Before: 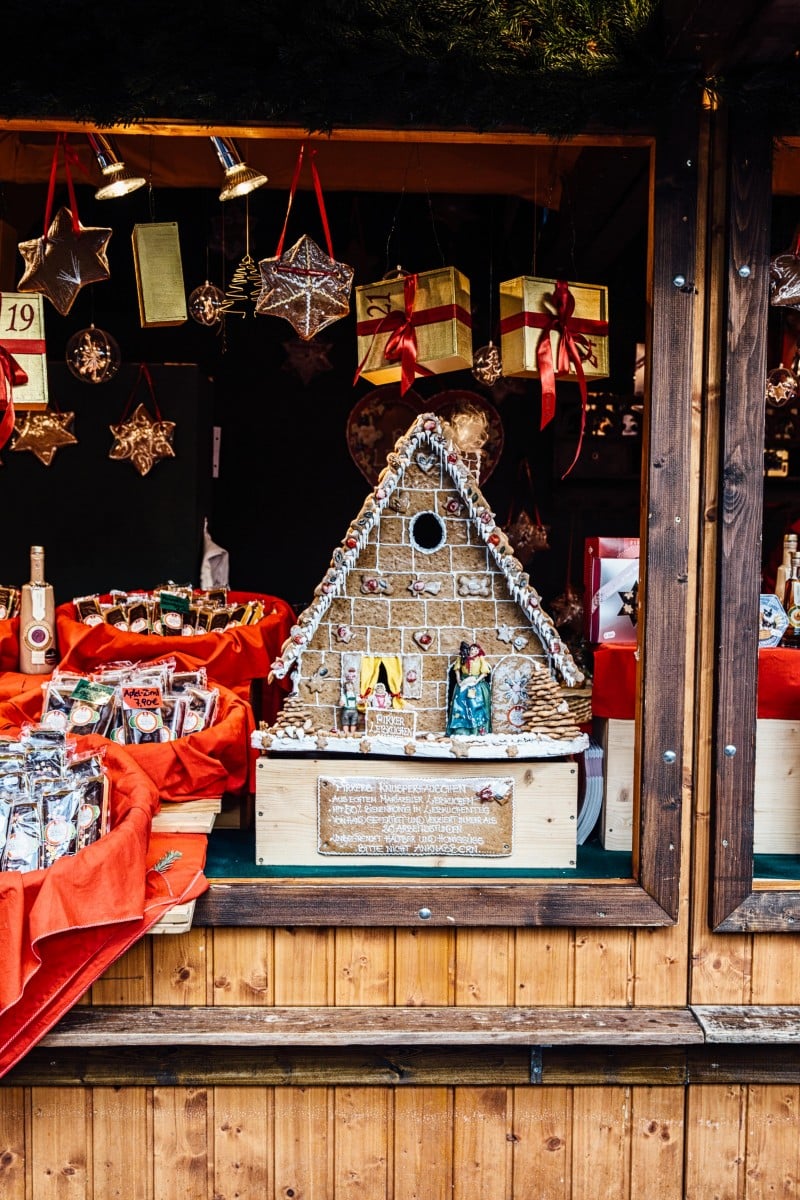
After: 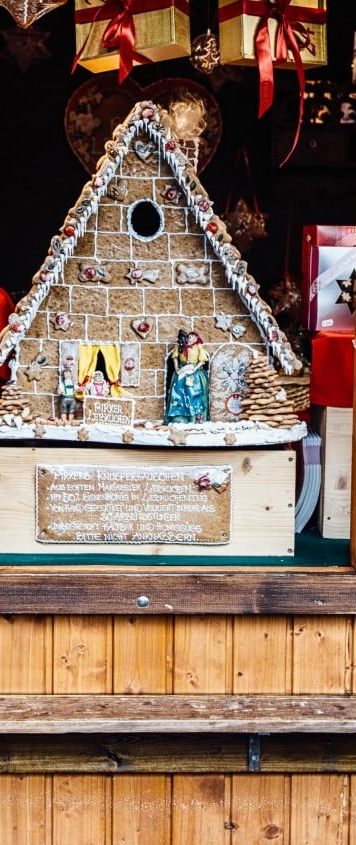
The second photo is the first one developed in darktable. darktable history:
crop: left 35.255%, top 26.06%, right 20.129%, bottom 3.453%
